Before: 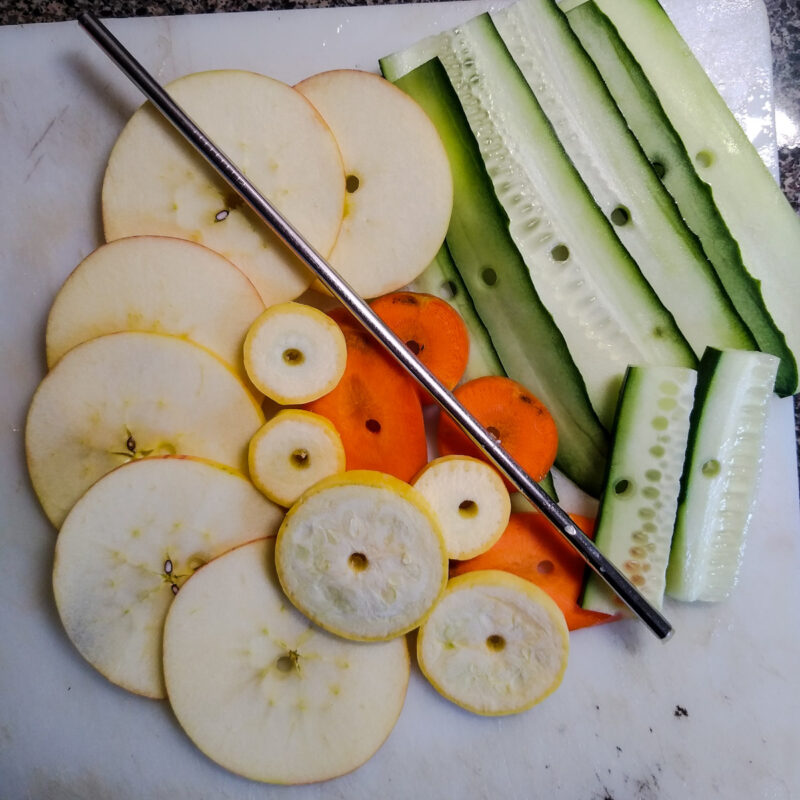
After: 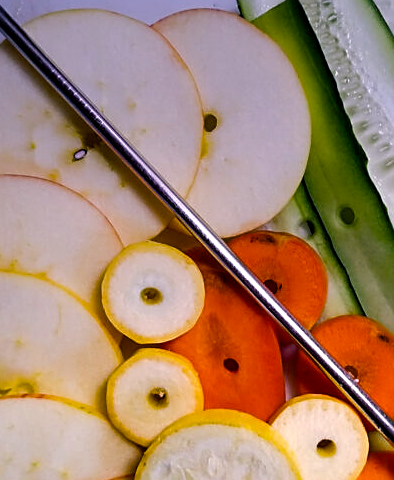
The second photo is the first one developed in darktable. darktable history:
sharpen: on, module defaults
graduated density: hue 238.83°, saturation 50%
white balance: red 1.004, blue 1.024
color balance rgb: shadows lift › chroma 4.21%, shadows lift › hue 252.22°, highlights gain › chroma 1.36%, highlights gain › hue 50.24°, perceptual saturation grading › mid-tones 6.33%, perceptual saturation grading › shadows 72.44%, perceptual brilliance grading › highlights 11.59%, contrast 5.05%
crop: left 17.835%, top 7.675%, right 32.881%, bottom 32.213%
